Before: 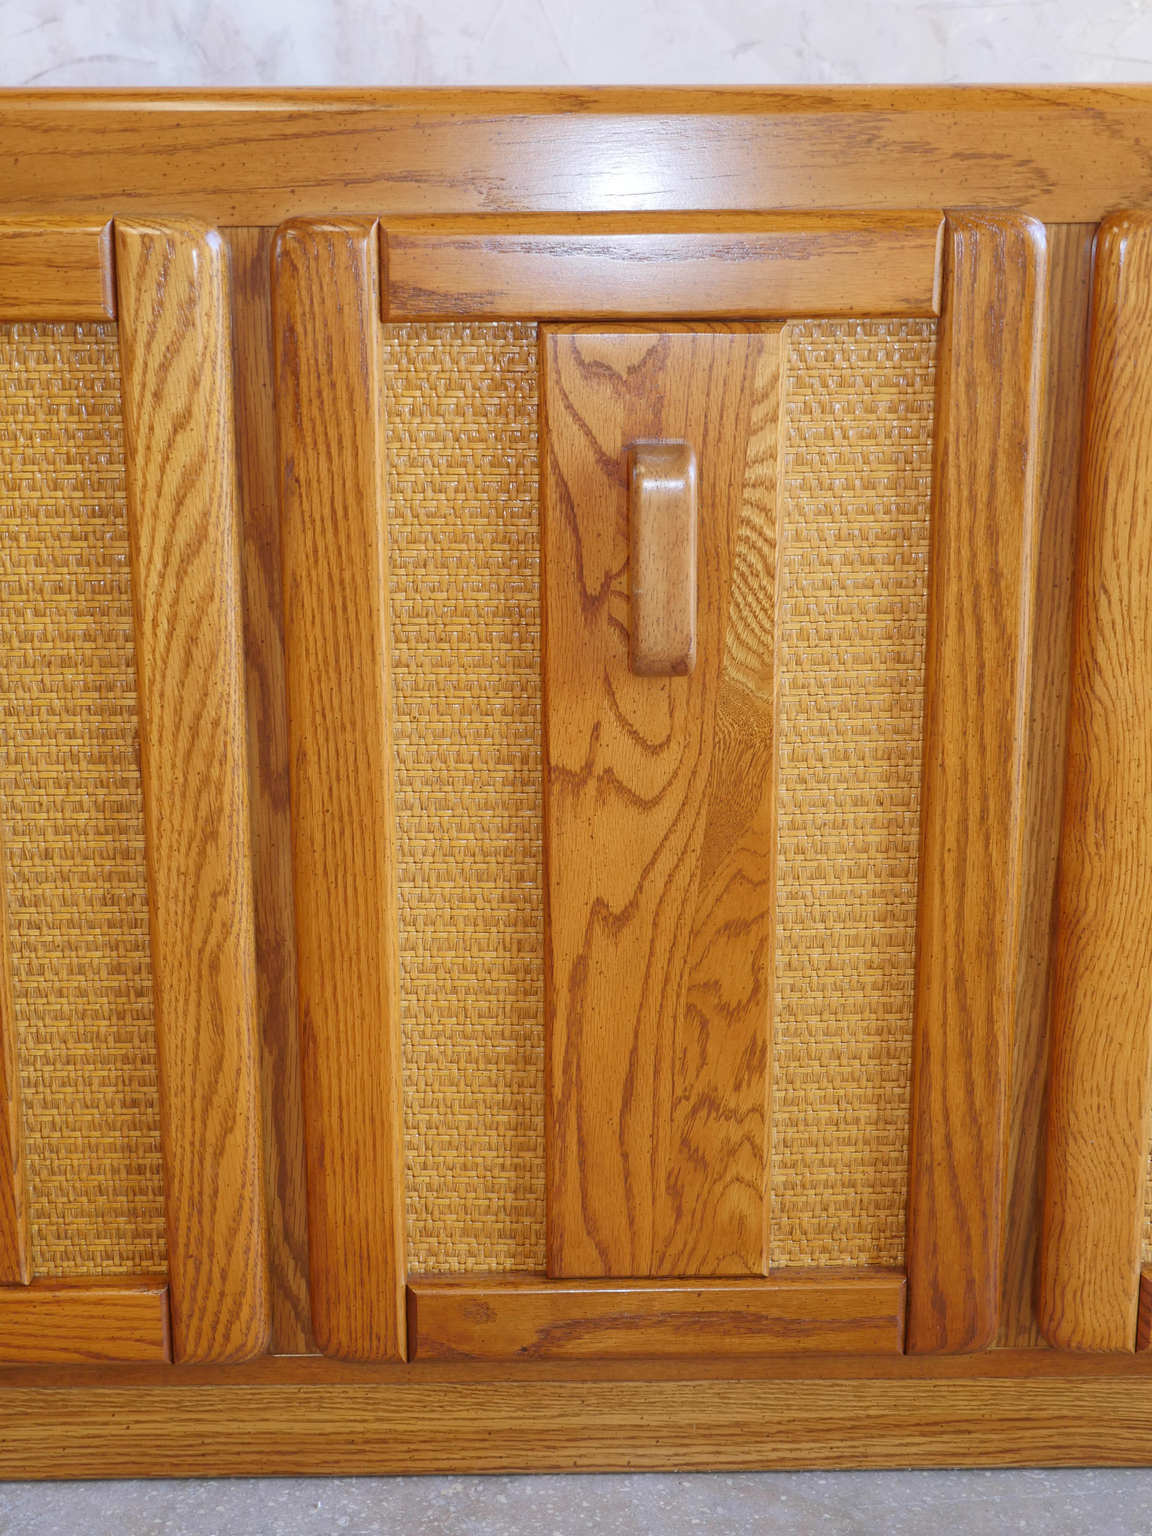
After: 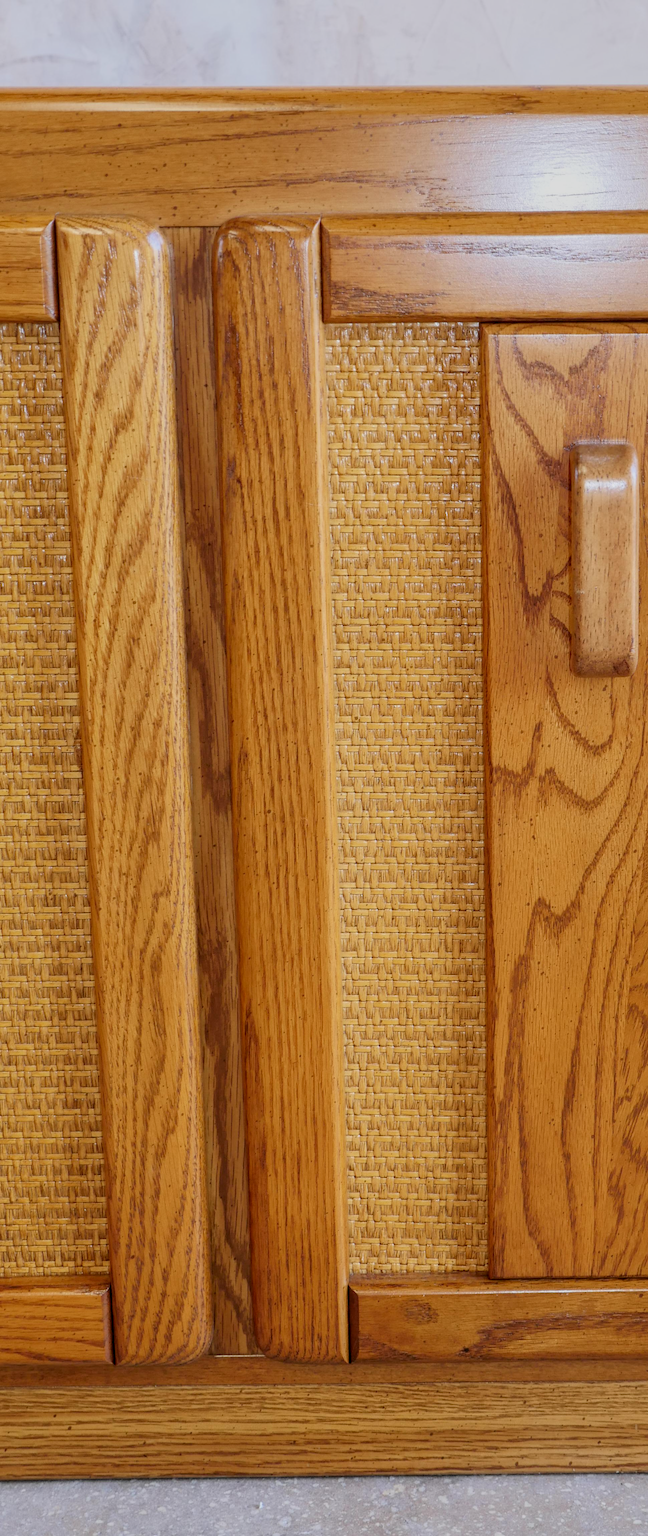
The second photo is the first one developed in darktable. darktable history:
crop: left 5.114%, right 38.589%
filmic rgb: black relative exposure -7.15 EV, white relative exposure 5.36 EV, hardness 3.02, color science v6 (2022)
local contrast: highlights 61%, detail 143%, midtone range 0.428
